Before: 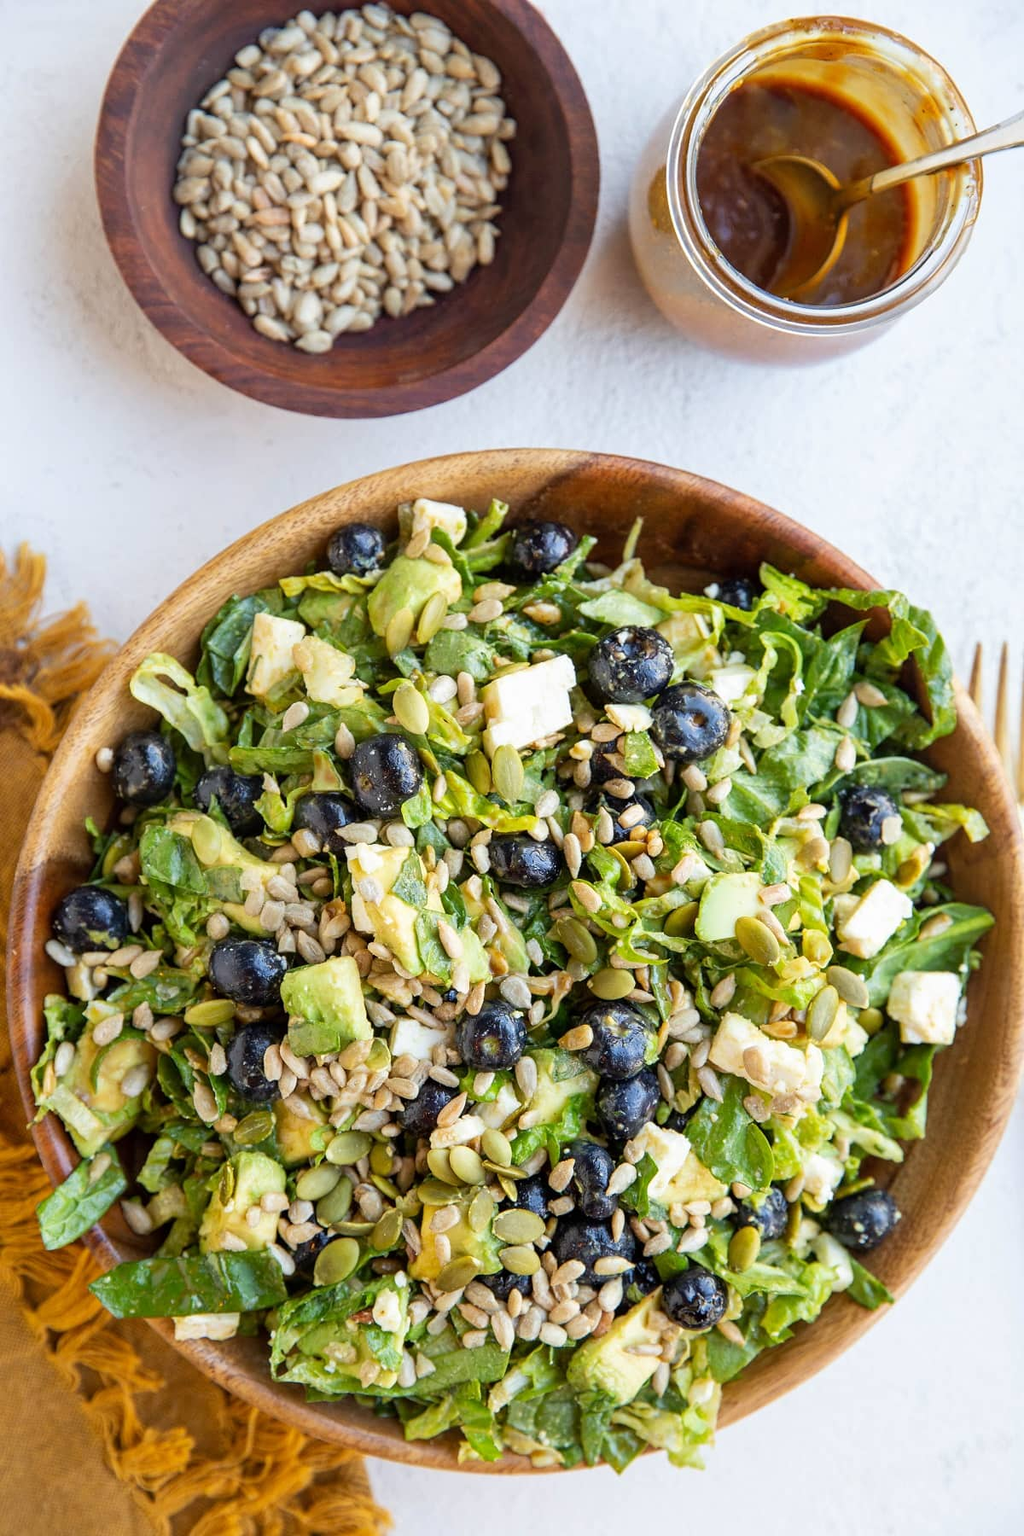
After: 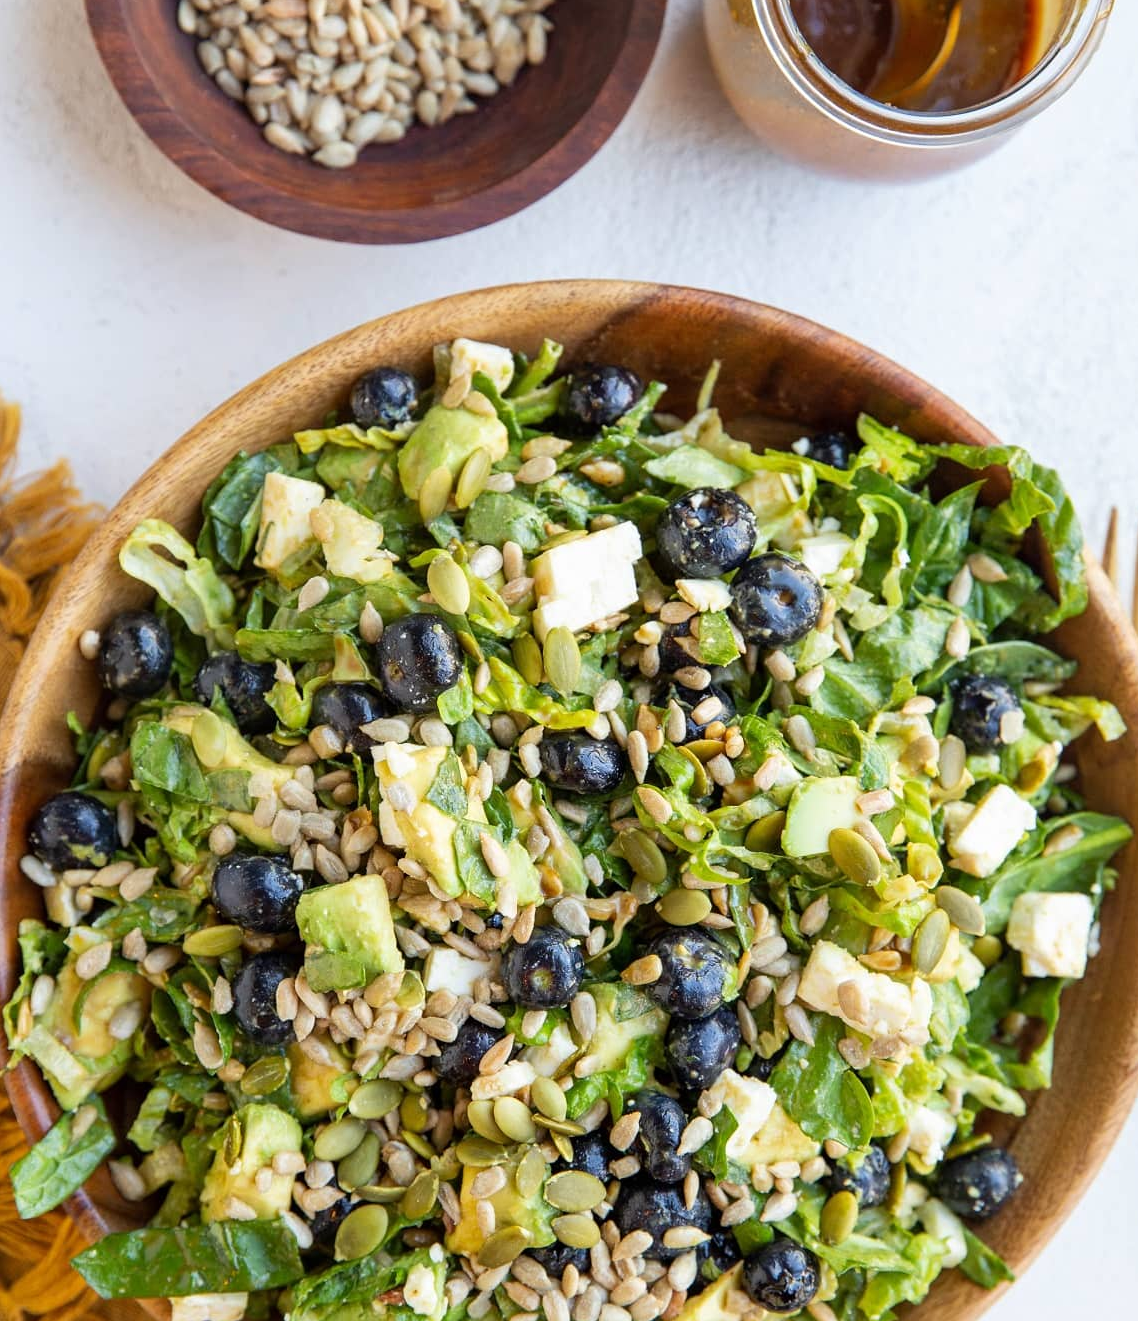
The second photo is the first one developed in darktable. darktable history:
crop and rotate: left 2.785%, top 13.669%, right 2.367%, bottom 12.891%
